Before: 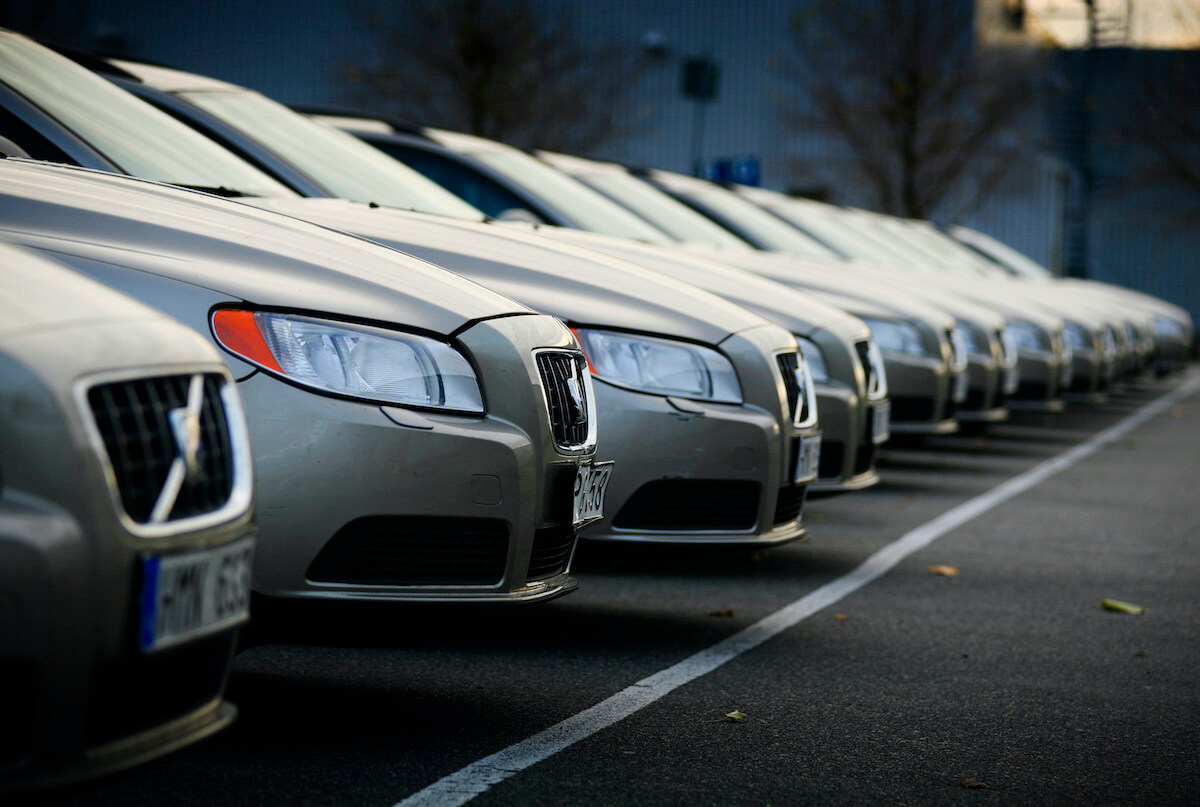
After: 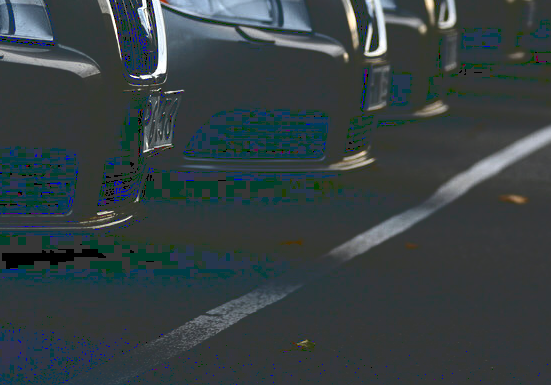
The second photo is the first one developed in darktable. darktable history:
crop: left 35.847%, top 46.095%, right 18.201%, bottom 6.132%
base curve: curves: ch0 [(0, 0.036) (0.083, 0.04) (0.804, 1)]
